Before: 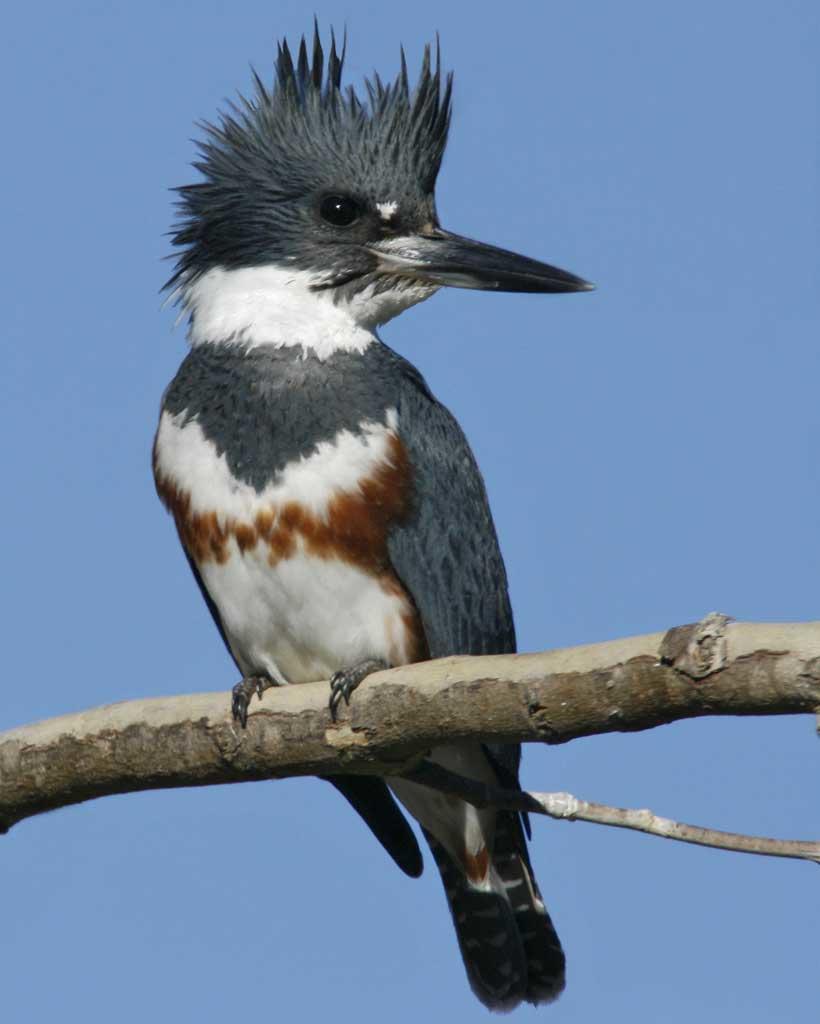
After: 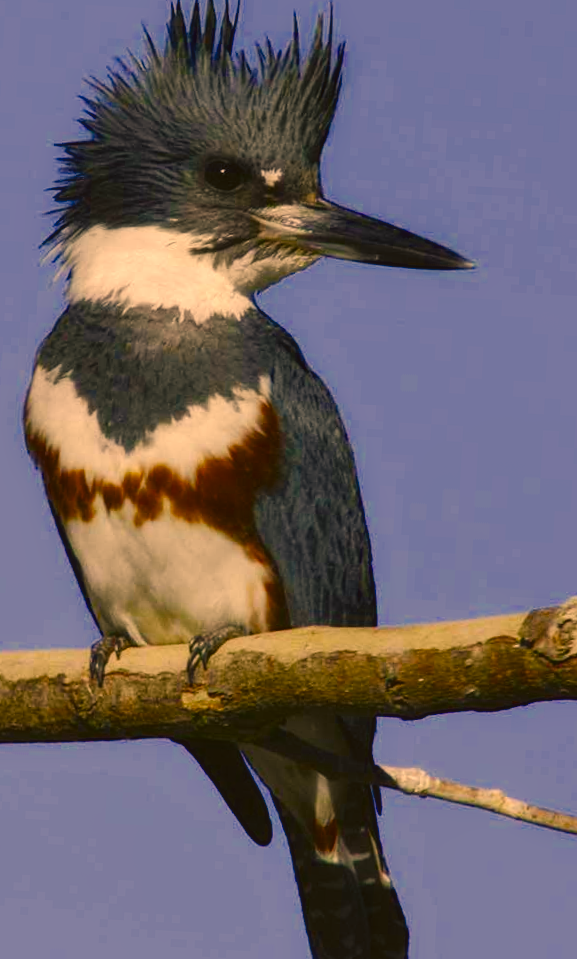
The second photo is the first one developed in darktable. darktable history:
color correction: highlights a* 18.41, highlights b* 35.39, shadows a* 1.73, shadows b* 6.04, saturation 1.05
color balance rgb: shadows lift › luminance -4.933%, shadows lift › chroma 1.144%, shadows lift › hue 218.57°, perceptual saturation grading › global saturation 27.804%, perceptual saturation grading › highlights -24.952%, perceptual saturation grading › mid-tones 25.671%, perceptual saturation grading › shadows 49.369%, saturation formula JzAzBz (2021)
local contrast: detail 110%
crop and rotate: angle -3.11°, left 13.933%, top 0.024%, right 11.018%, bottom 0.09%
tone curve: curves: ch0 [(0, 0.032) (0.181, 0.152) (0.751, 0.762) (1, 1)], preserve colors none
contrast equalizer: octaves 7, y [[0.5, 0.5, 0.544, 0.569, 0.5, 0.5], [0.5 ×6], [0.5 ×6], [0 ×6], [0 ×6]], mix -0.988
